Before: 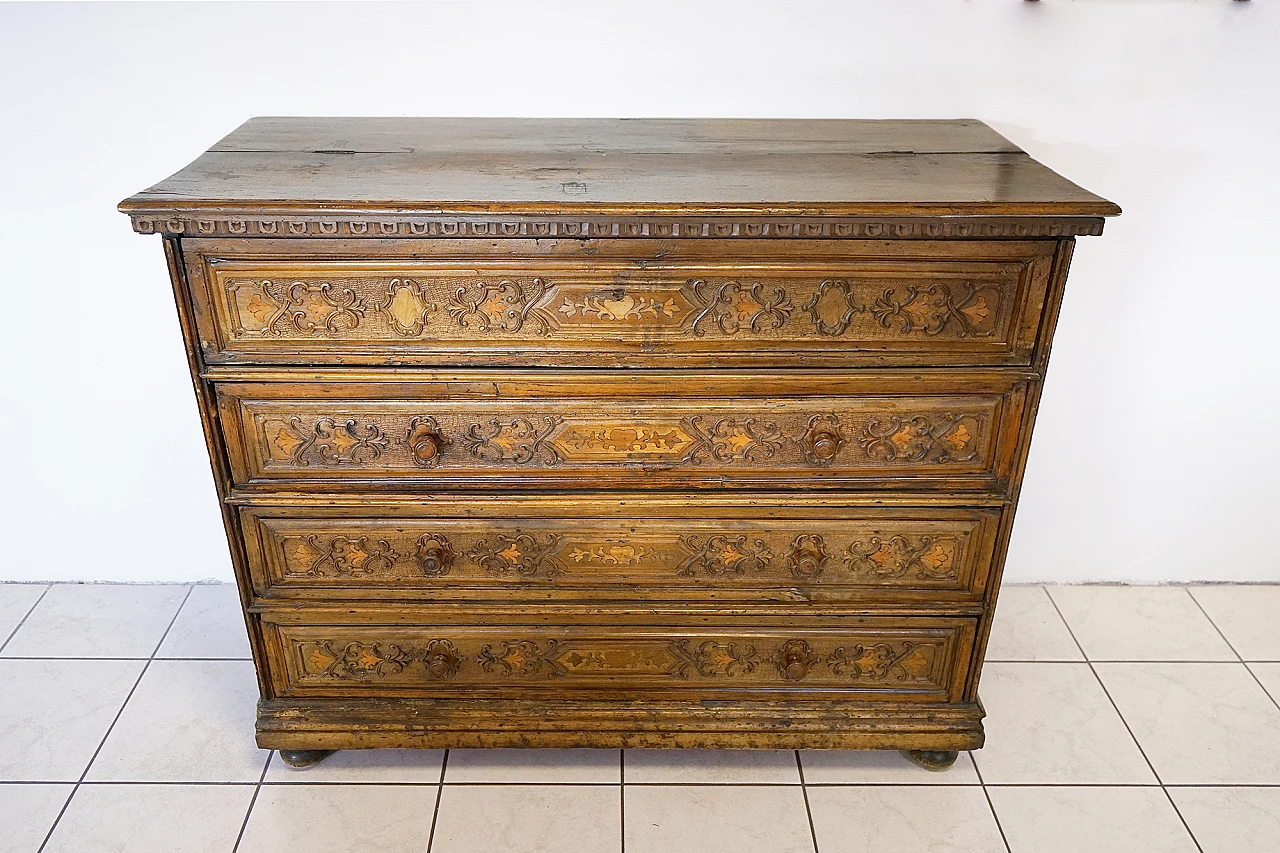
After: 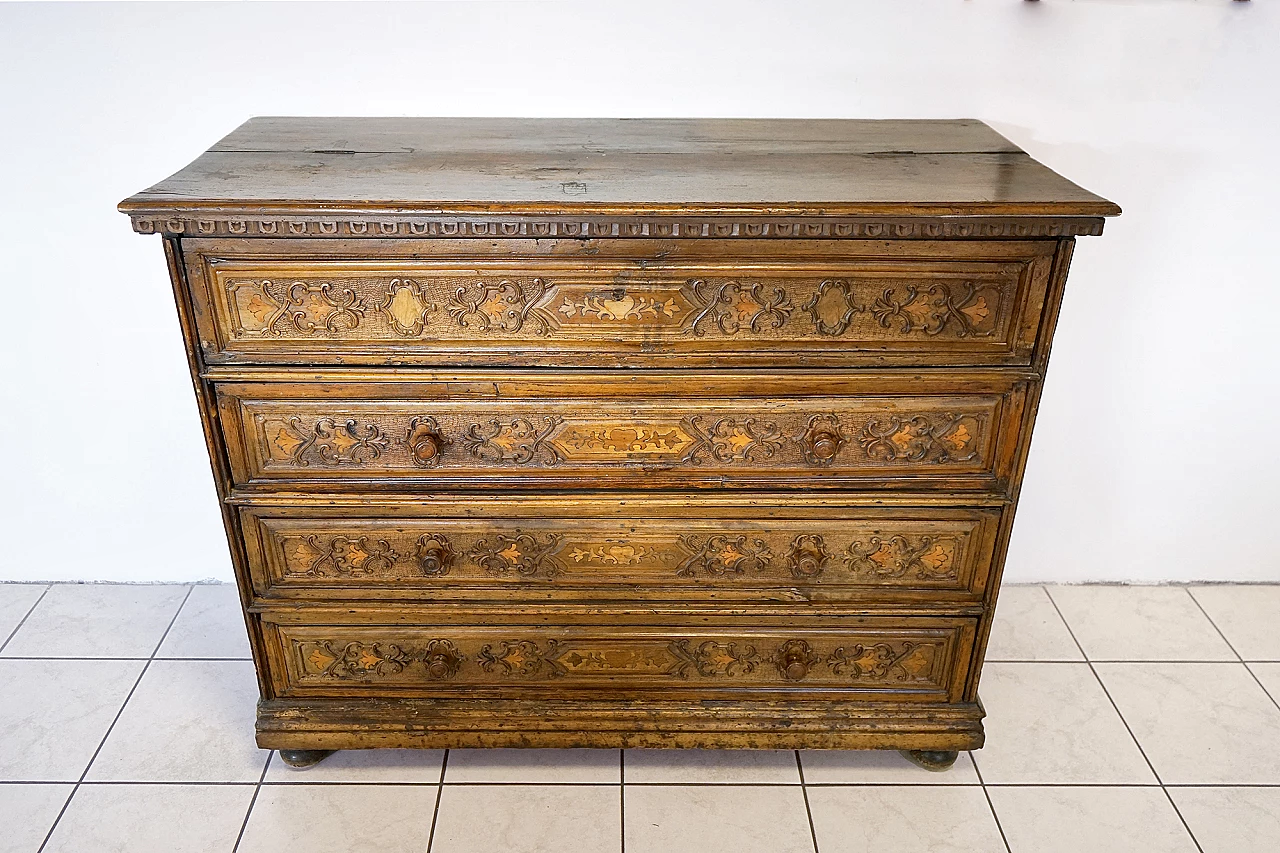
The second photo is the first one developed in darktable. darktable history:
local contrast: mode bilateral grid, contrast 20, coarseness 49, detail 132%, midtone range 0.2
